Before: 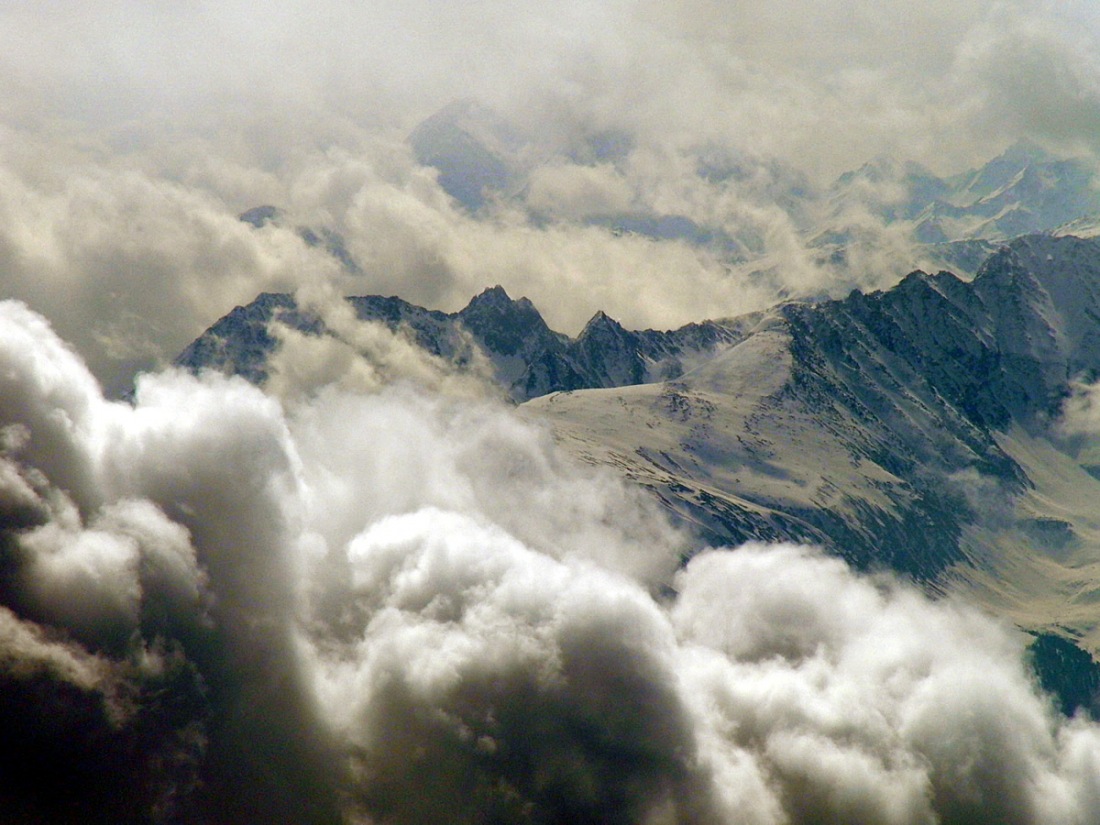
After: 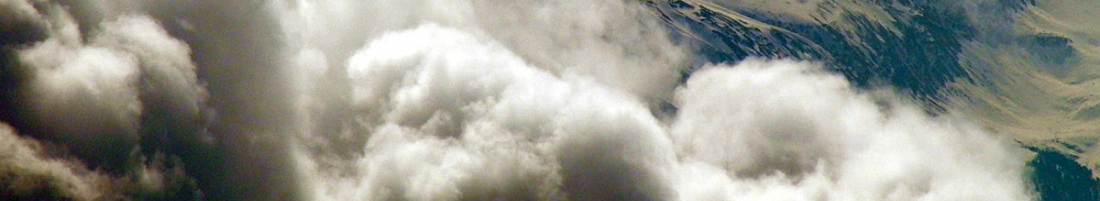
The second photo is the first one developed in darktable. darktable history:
crop and rotate: top 58.905%, bottom 16.709%
contrast brightness saturation: contrast 0.044, saturation 0.157
